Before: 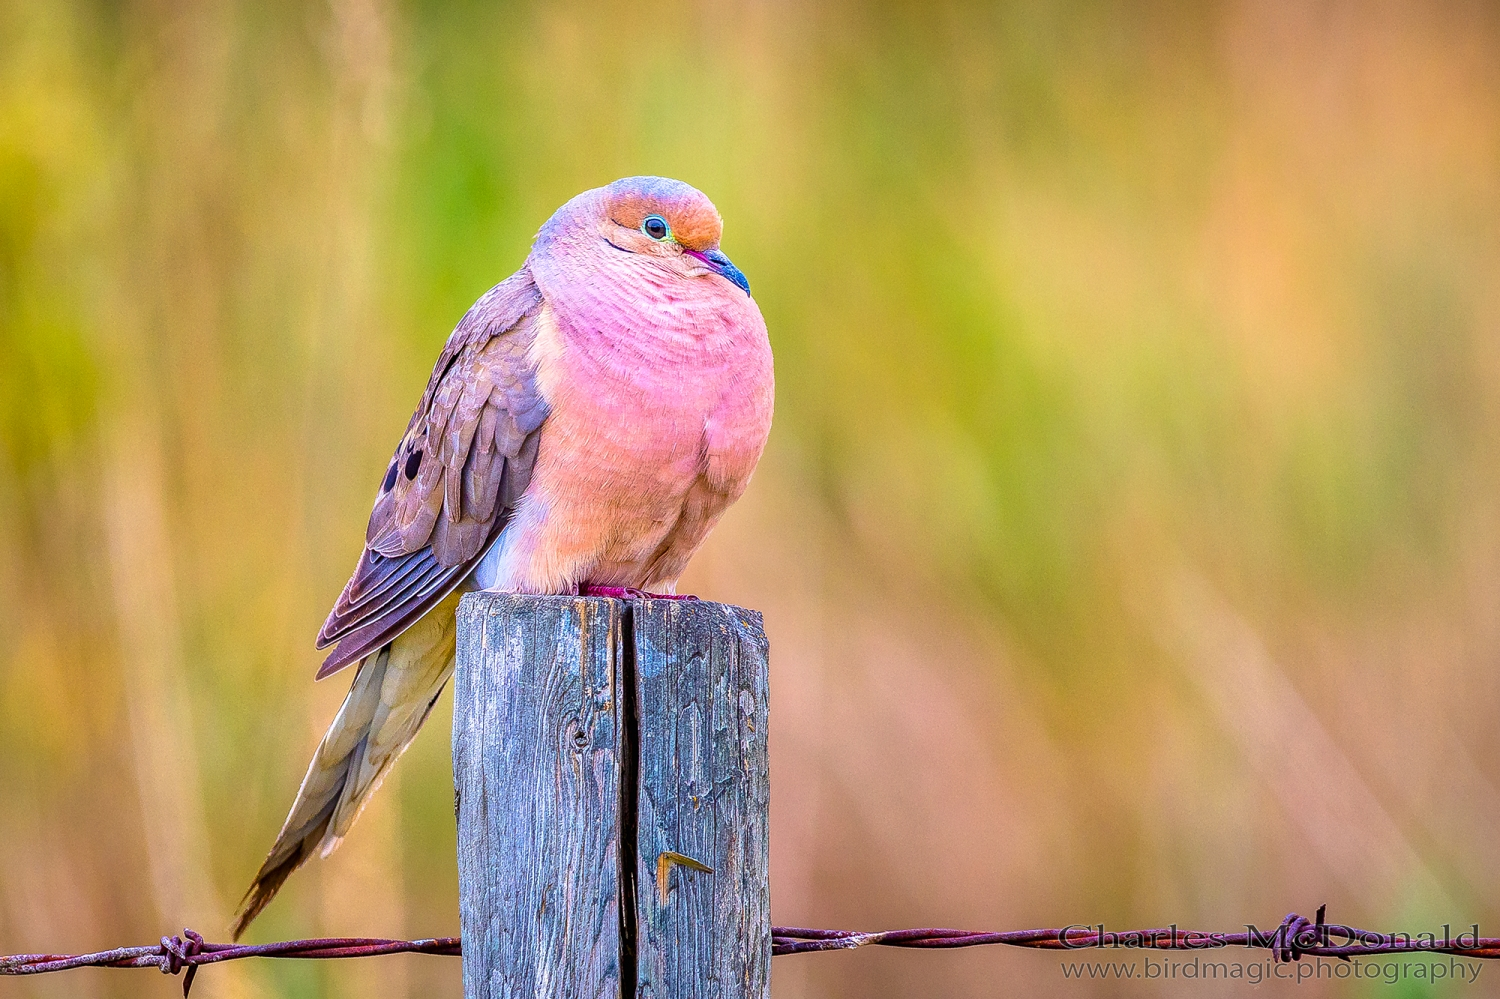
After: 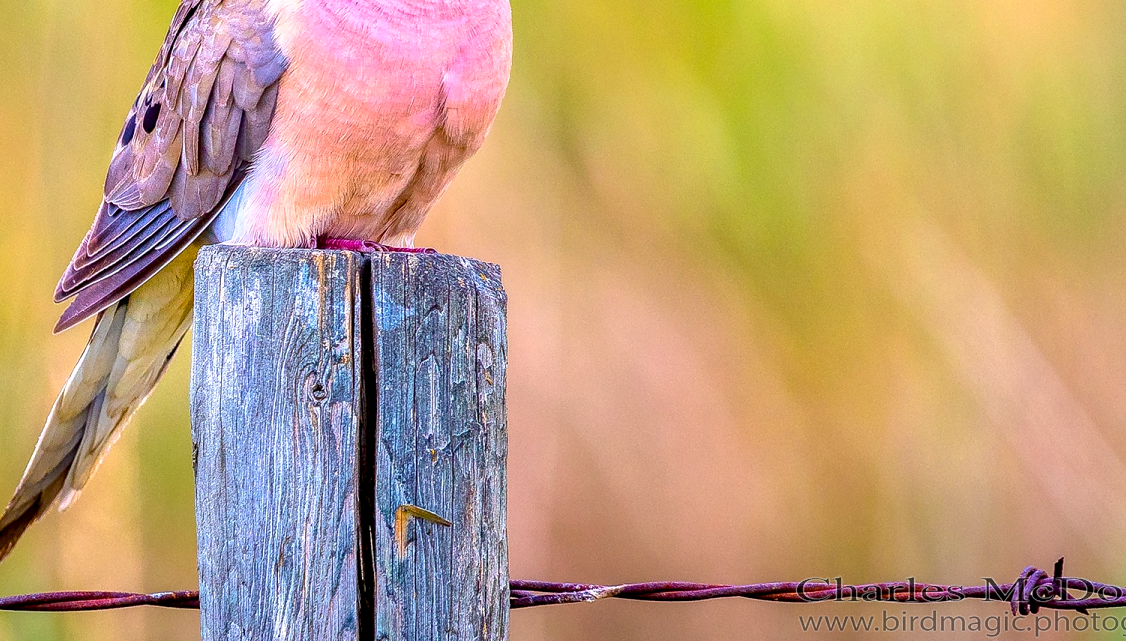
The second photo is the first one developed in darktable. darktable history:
crop and rotate: left 17.499%, top 34.818%, right 7.396%, bottom 0.92%
exposure: black level correction 0.005, exposure 0.272 EV, compensate highlight preservation false
